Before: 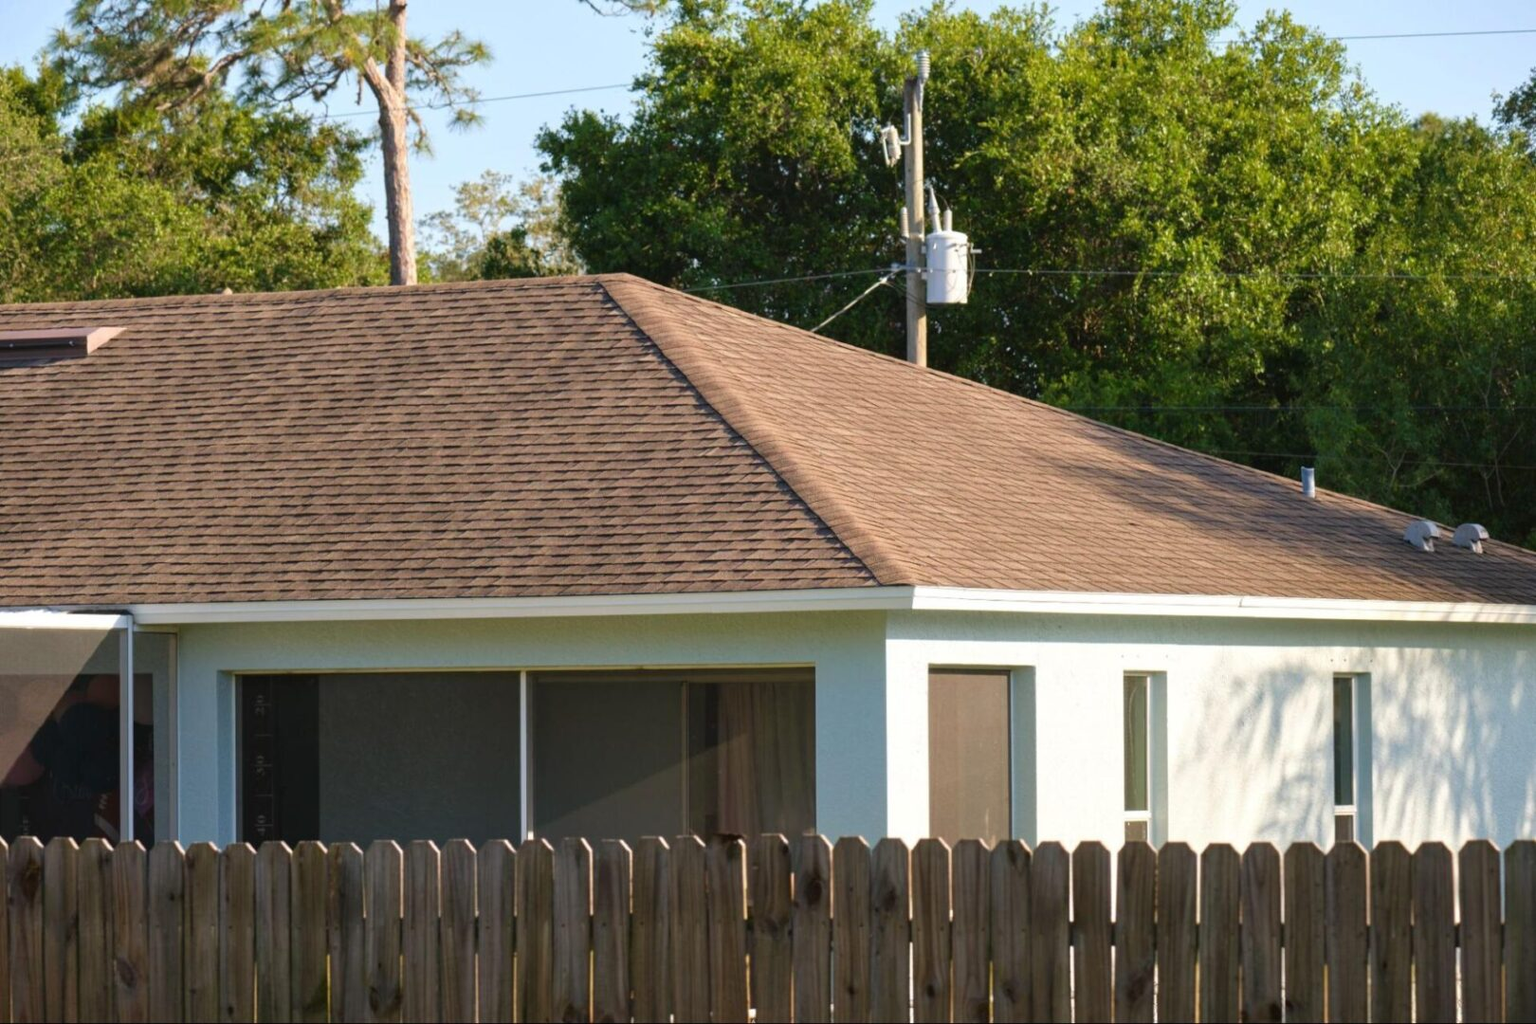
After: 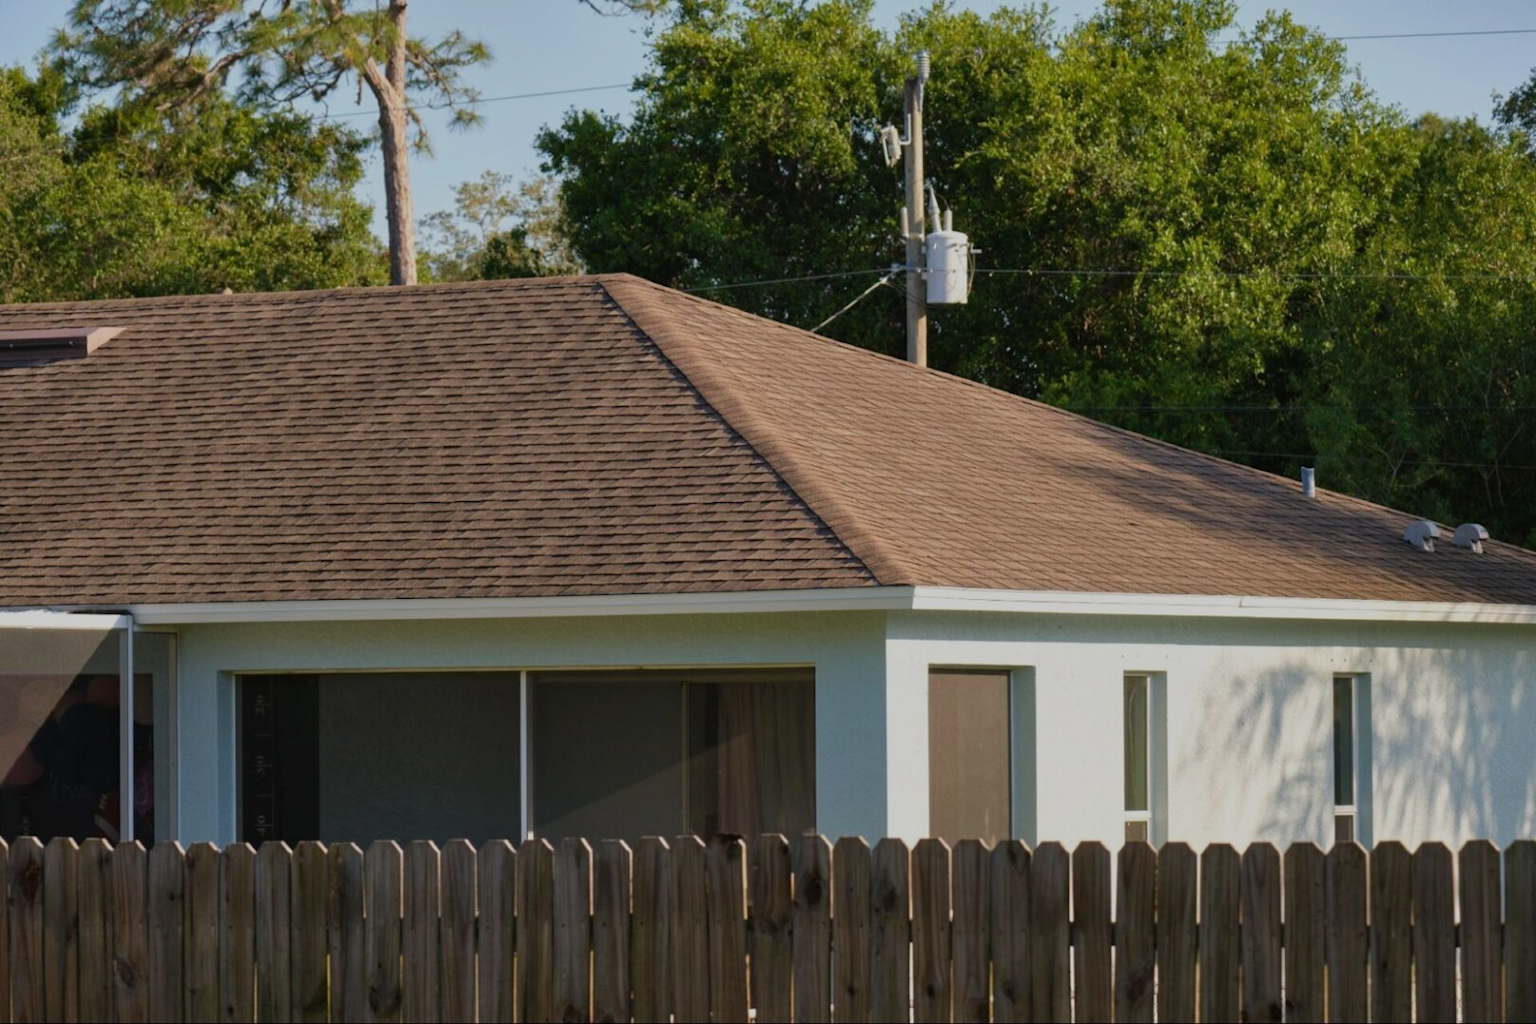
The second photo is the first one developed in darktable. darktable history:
shadows and highlights: radius 108.52, shadows 23.73, highlights -59.32, low approximation 0.01, soften with gaussian
exposure: black level correction 0, exposure -0.766 EV, compensate highlight preservation false
